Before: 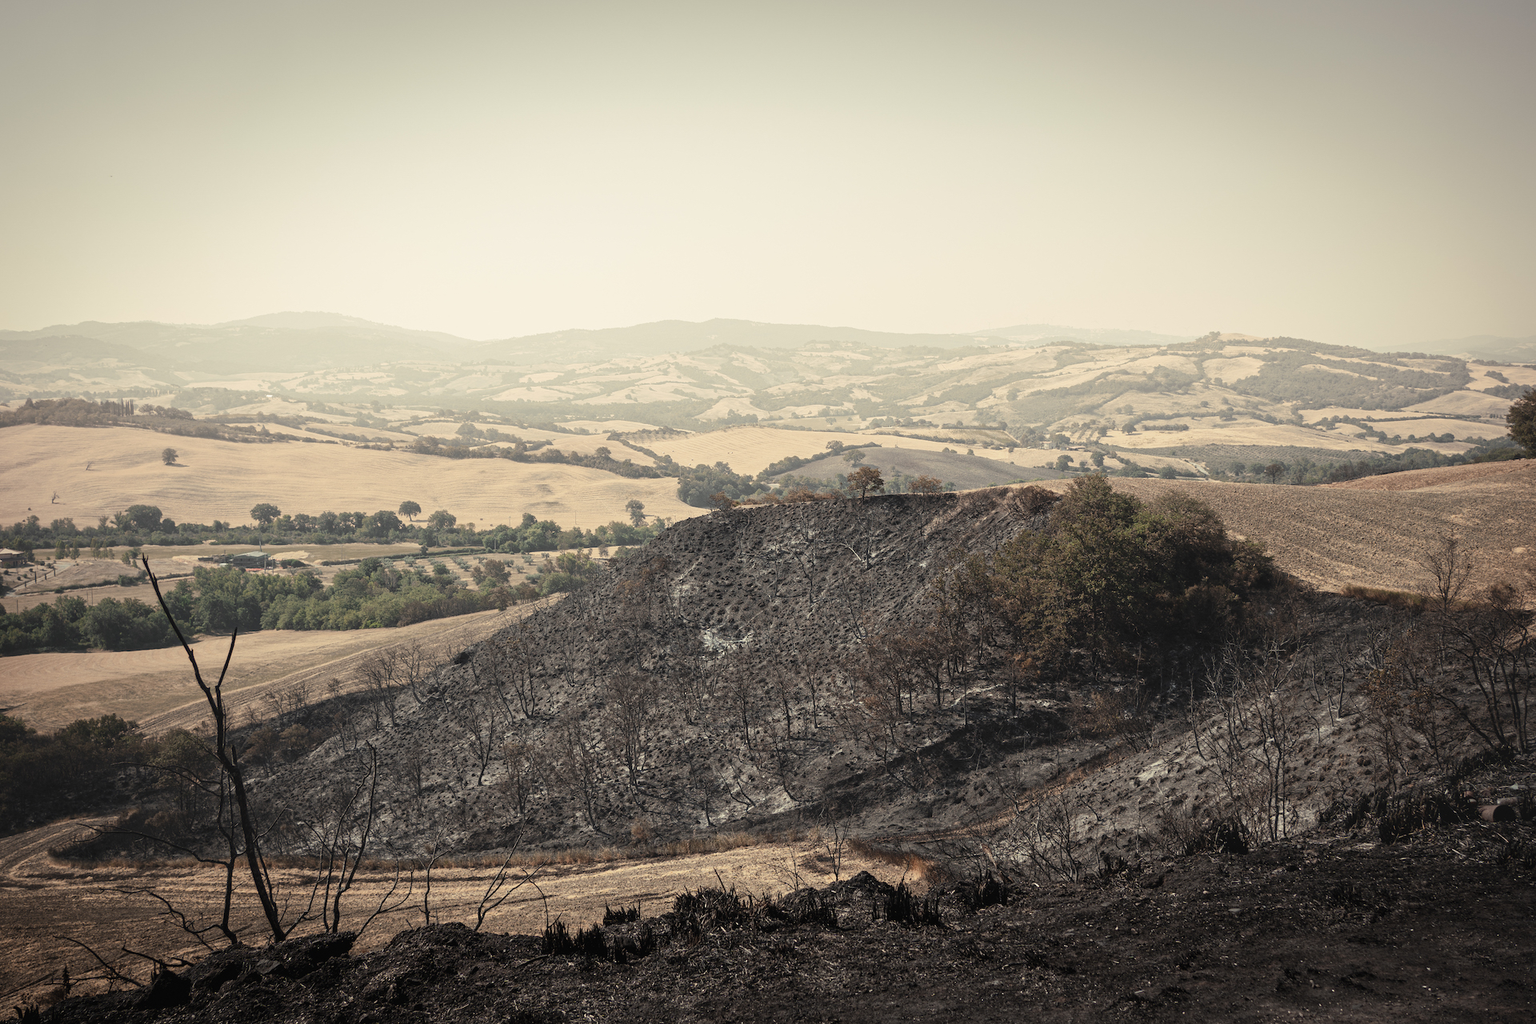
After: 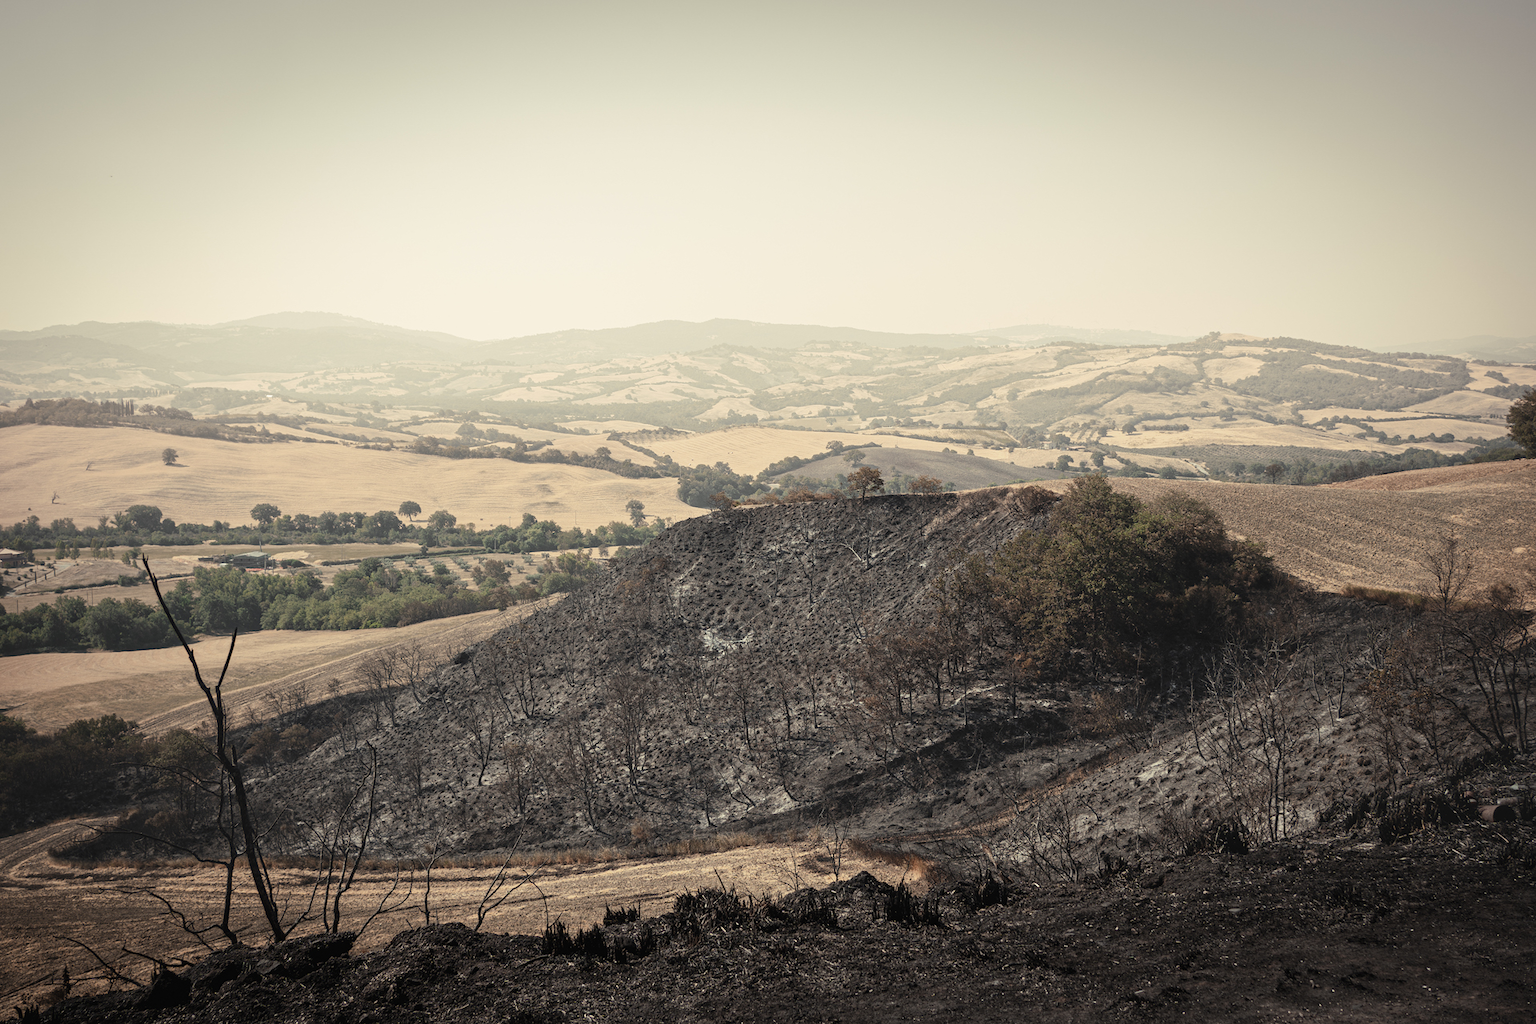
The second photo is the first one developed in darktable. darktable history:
color calibration: illuminant same as pipeline (D50), adaptation XYZ, x 0.345, y 0.357, temperature 5016.58 K
